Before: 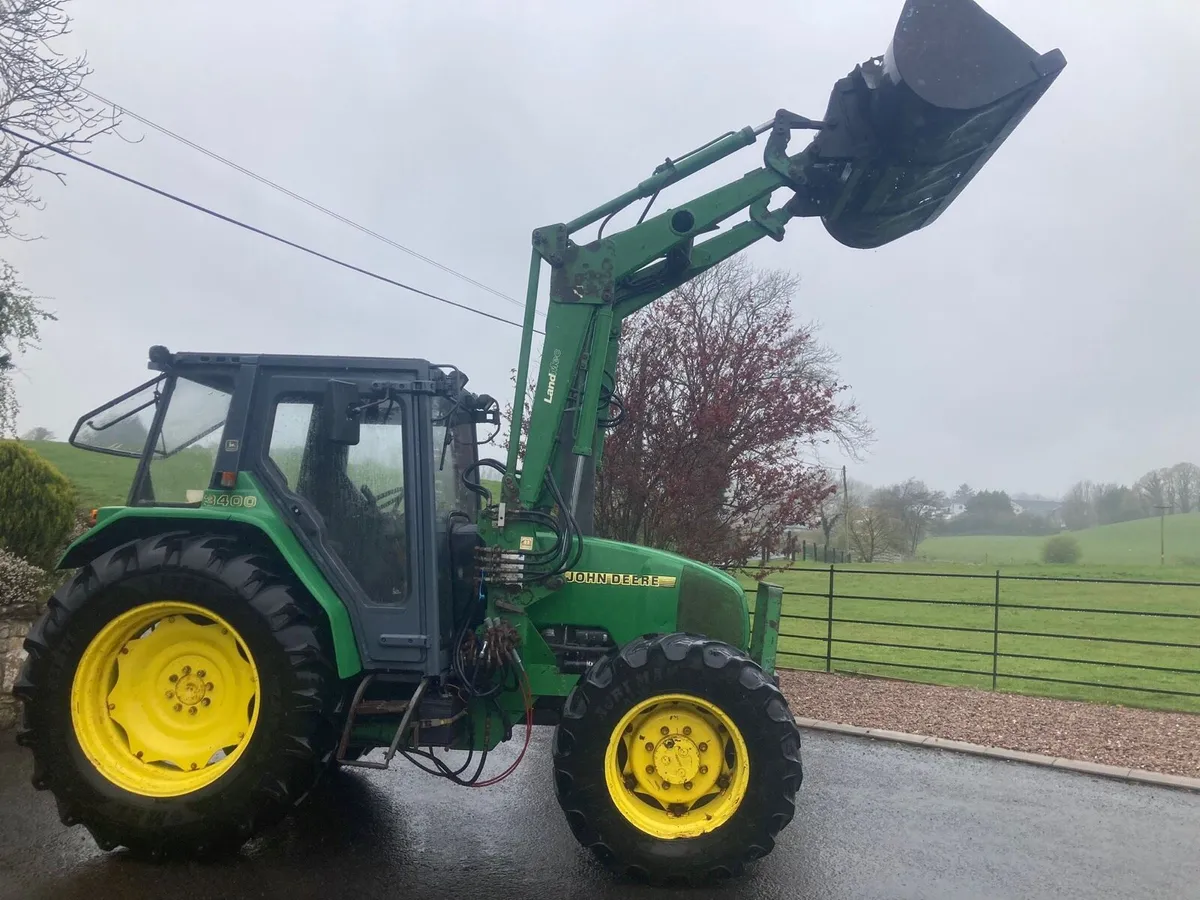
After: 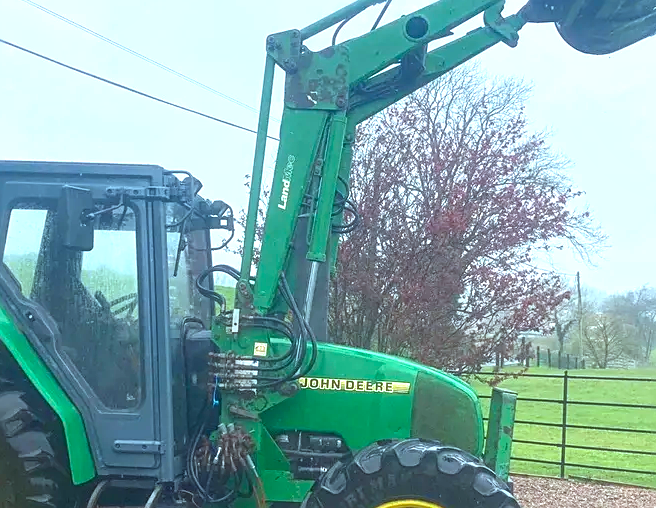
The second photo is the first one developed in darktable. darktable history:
local contrast: on, module defaults
exposure: black level correction 0, exposure 1.352 EV, compensate highlight preservation false
contrast brightness saturation: contrast -0.205, saturation 0.187
crop and rotate: left 22.245%, top 21.582%, right 23.076%, bottom 21.889%
haze removal: strength -0.037, compatibility mode true, adaptive false
sharpen: on, module defaults
color correction: highlights a* -10.16, highlights b* -10.05
